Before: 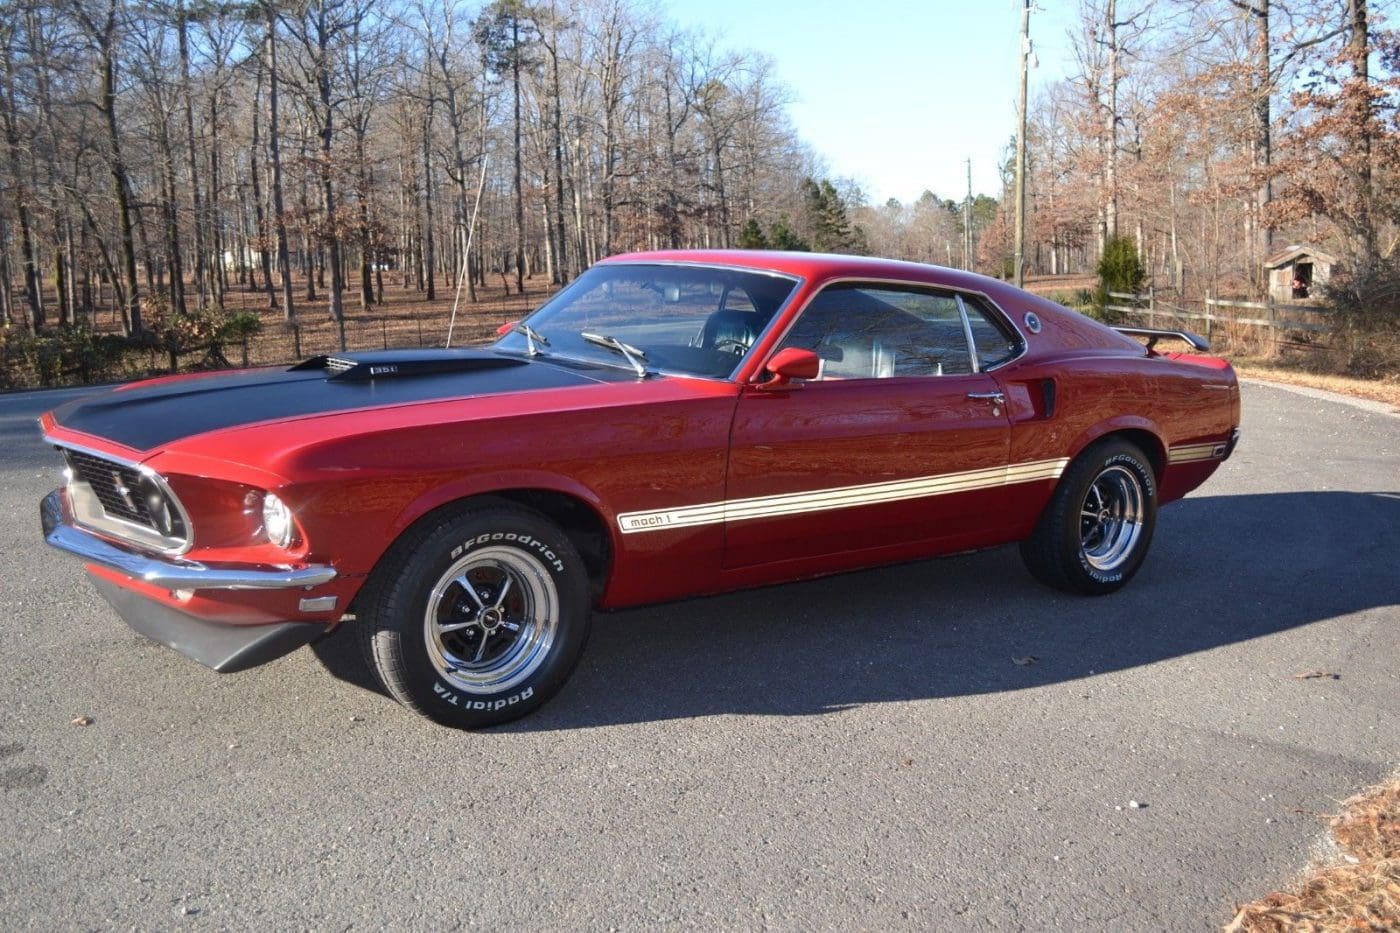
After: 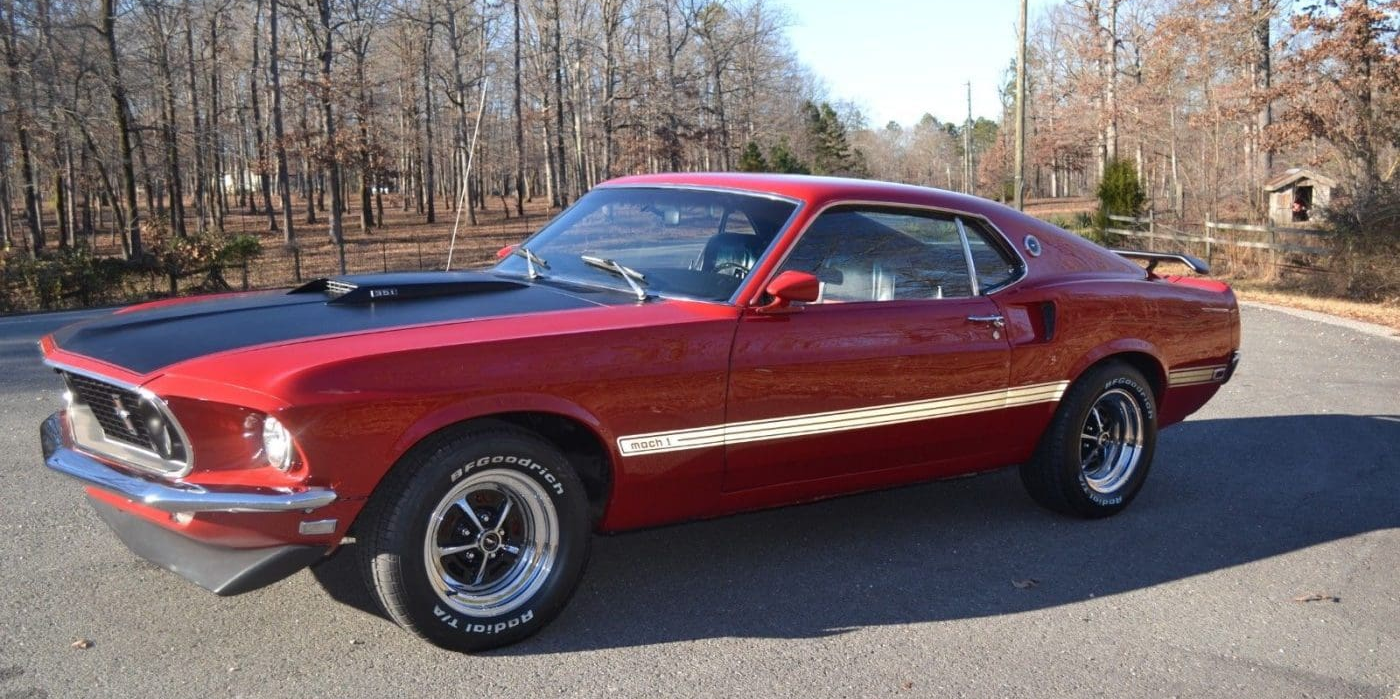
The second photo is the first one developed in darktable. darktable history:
crop and rotate: top 8.363%, bottom 16.637%
